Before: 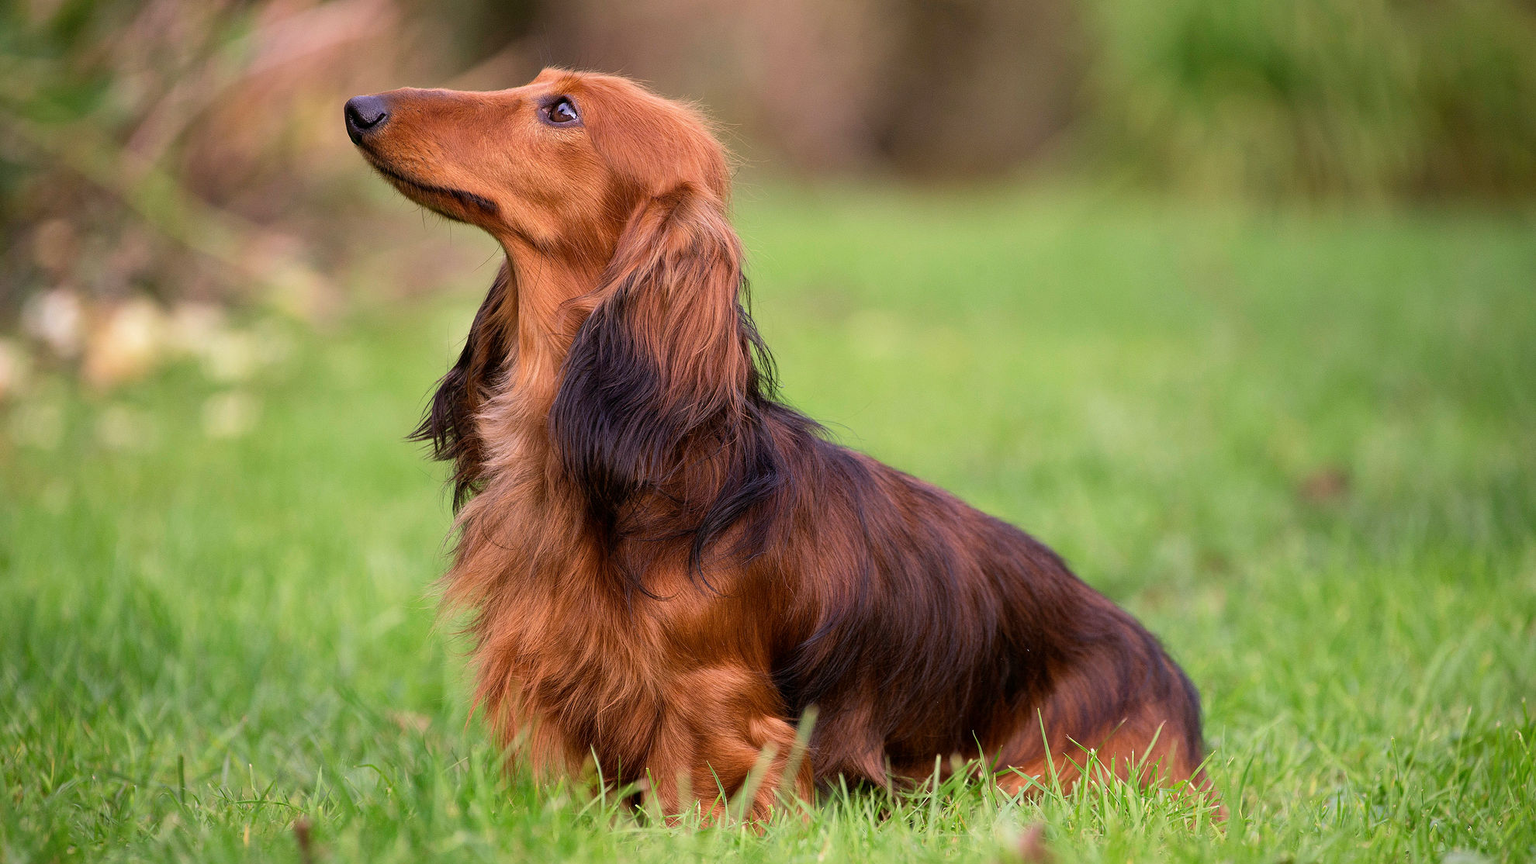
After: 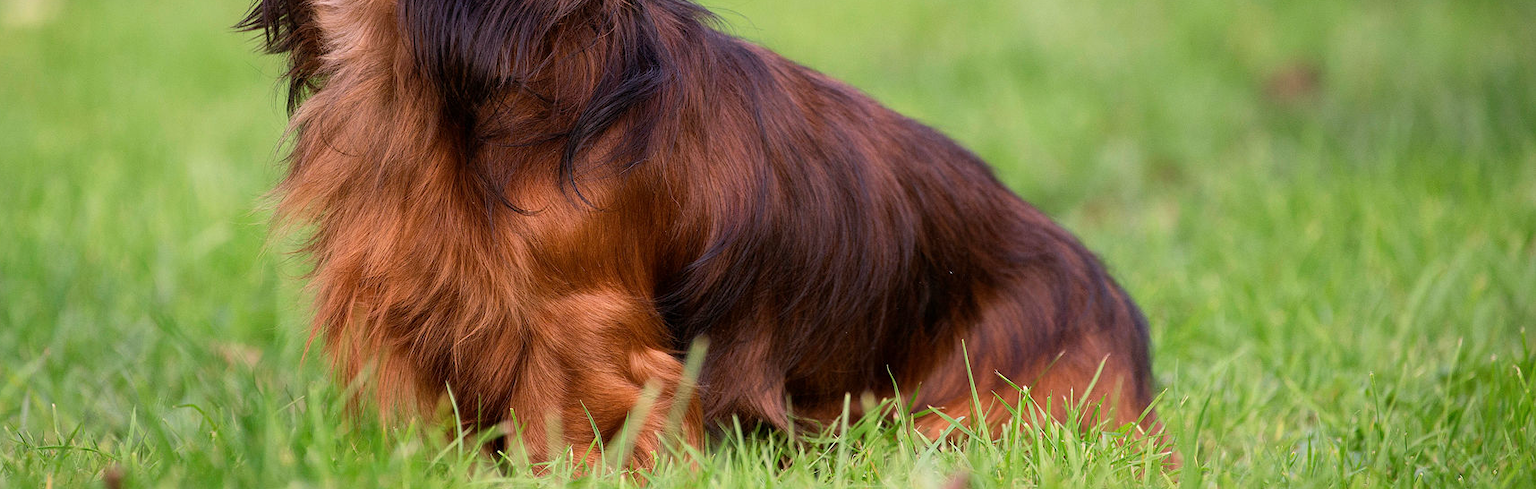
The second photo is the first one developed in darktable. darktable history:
crop and rotate: left 13.293%, top 47.948%, bottom 2.885%
